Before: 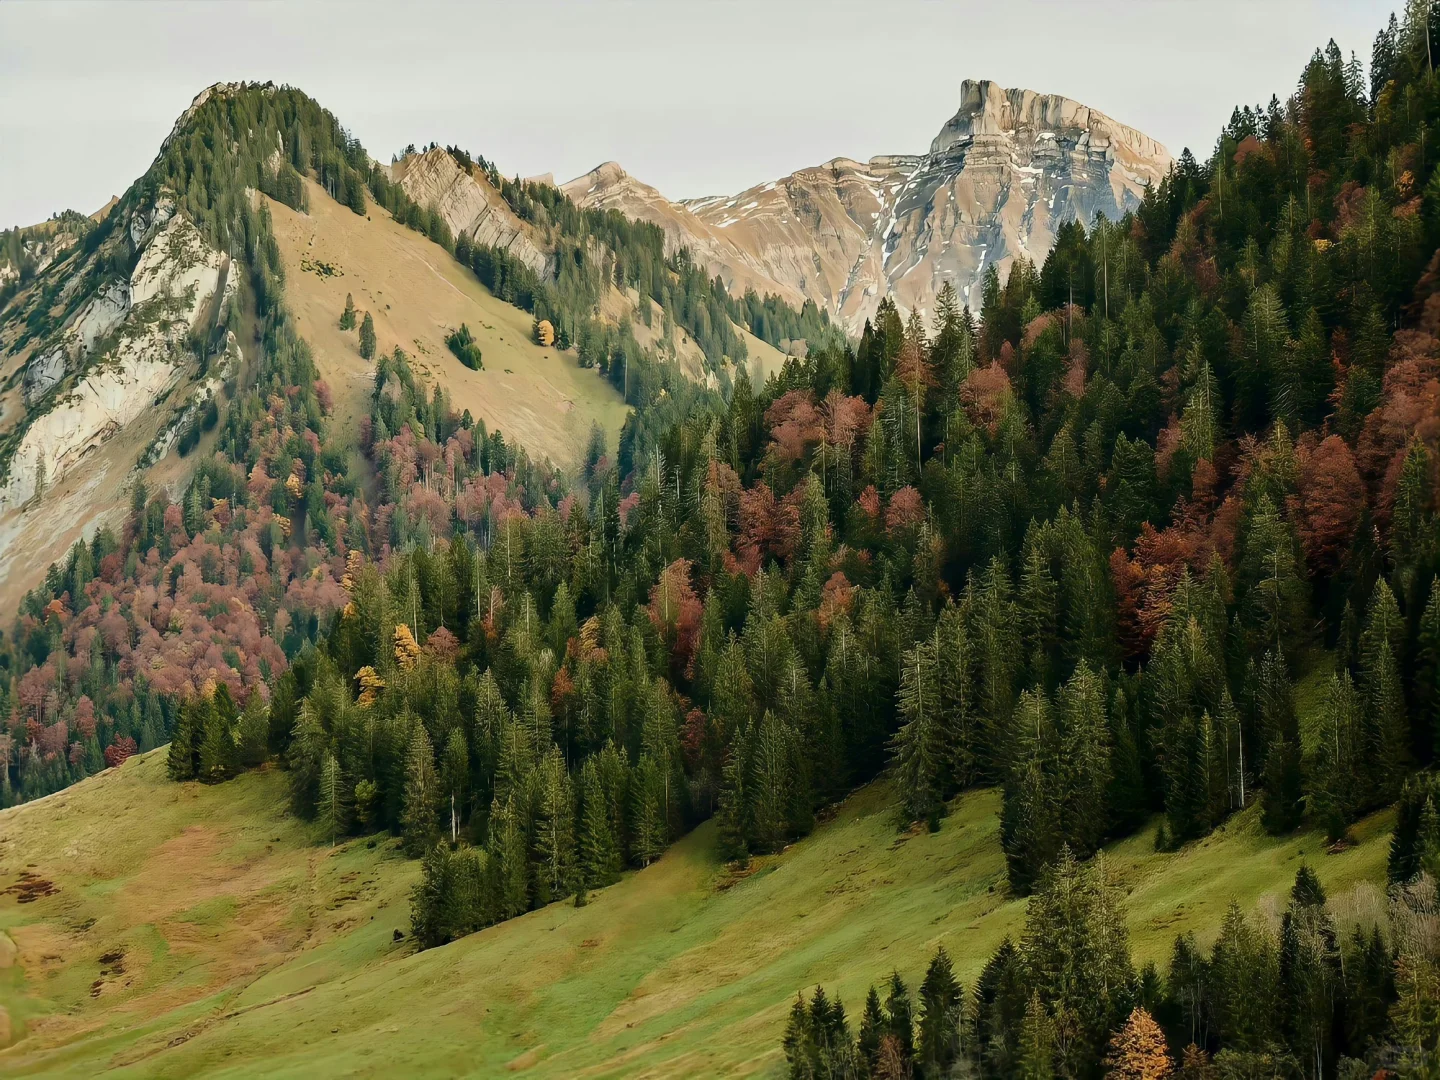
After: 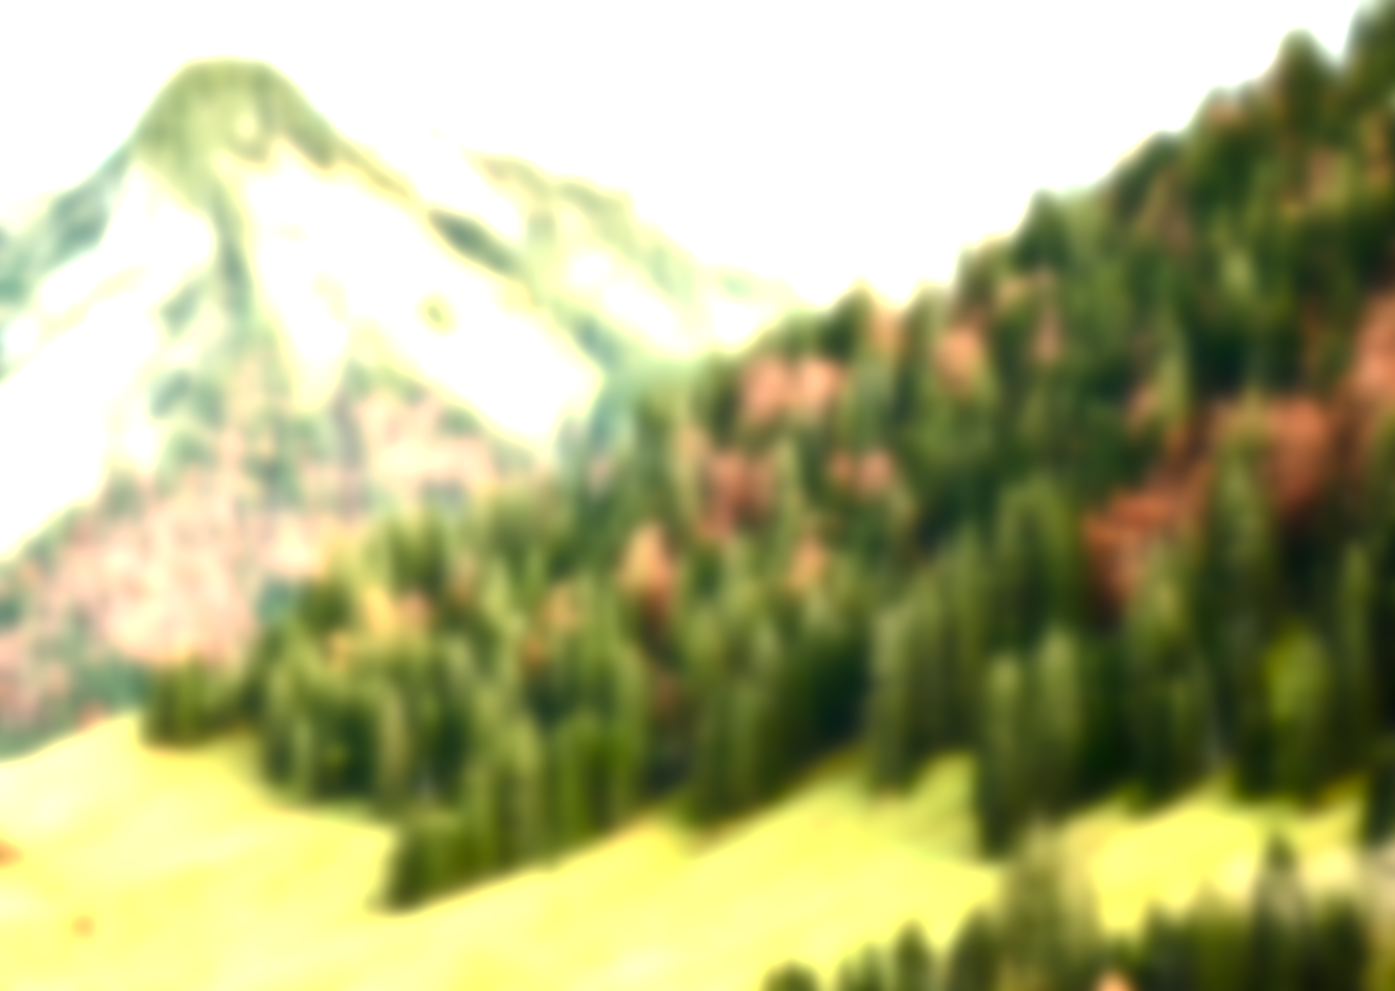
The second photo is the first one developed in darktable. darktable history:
exposure: black level correction 0, exposure 2.088 EV, compensate exposure bias true, compensate highlight preservation false
lowpass: on, module defaults
crop: left 1.964%, top 3.251%, right 1.122%, bottom 4.933%
tone equalizer: -8 EV -0.75 EV, -7 EV -0.7 EV, -6 EV -0.6 EV, -5 EV -0.4 EV, -3 EV 0.4 EV, -2 EV 0.6 EV, -1 EV 0.7 EV, +0 EV 0.75 EV, edges refinement/feathering 500, mask exposure compensation -1.57 EV, preserve details no
color balance rgb: perceptual saturation grading › global saturation 20%, perceptual saturation grading › highlights -25%, perceptual saturation grading › shadows 25%
